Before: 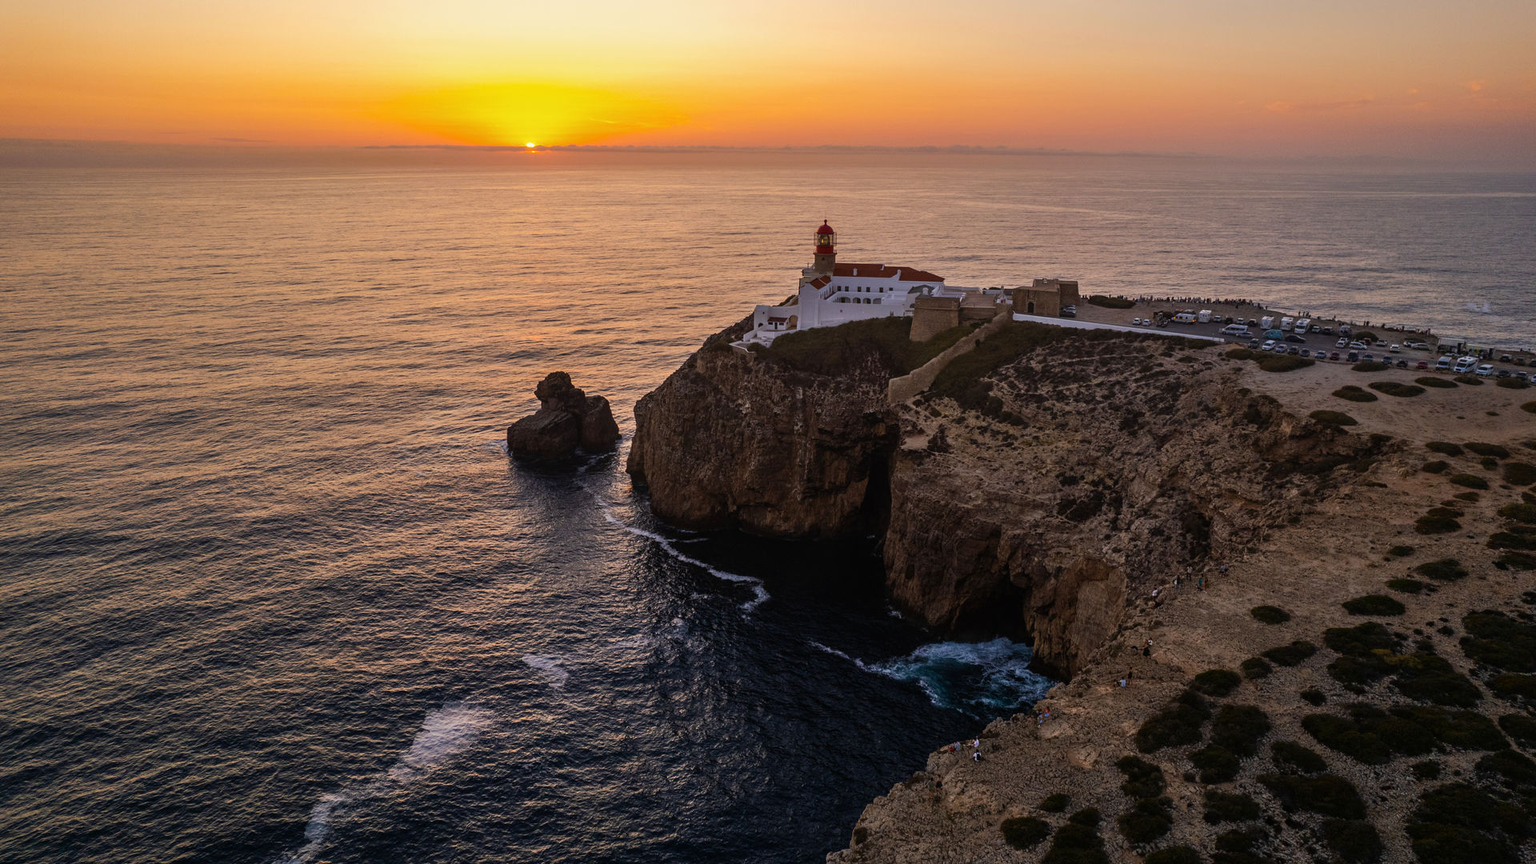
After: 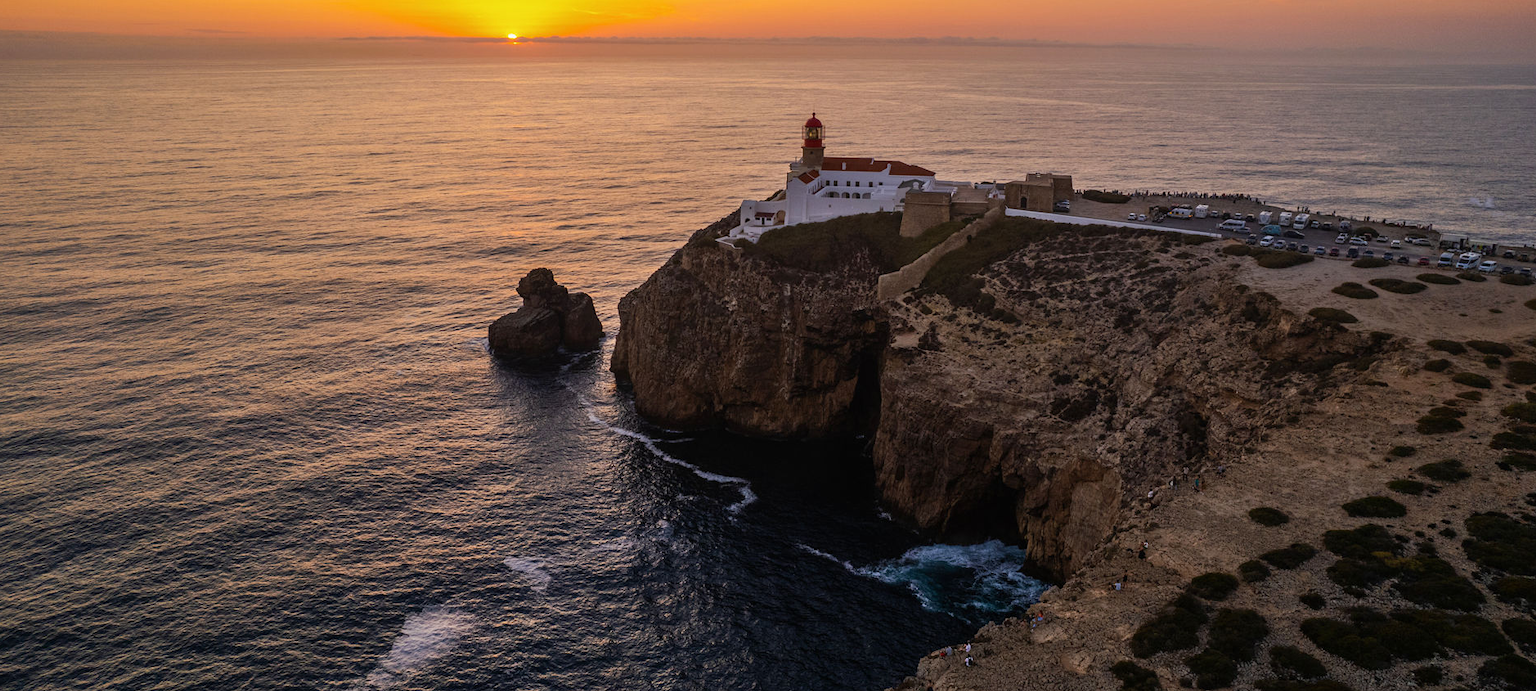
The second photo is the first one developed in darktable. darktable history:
crop and rotate: left 1.963%, top 12.847%, right 0.19%, bottom 8.904%
